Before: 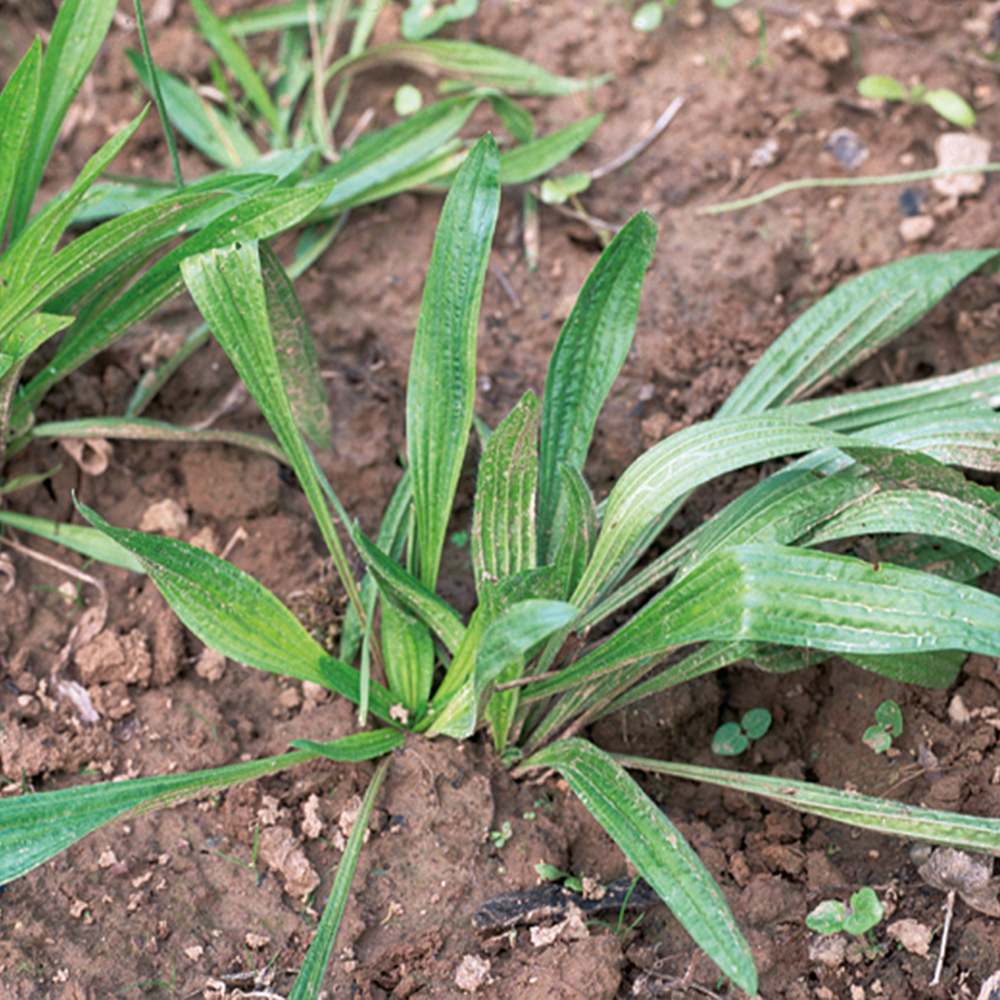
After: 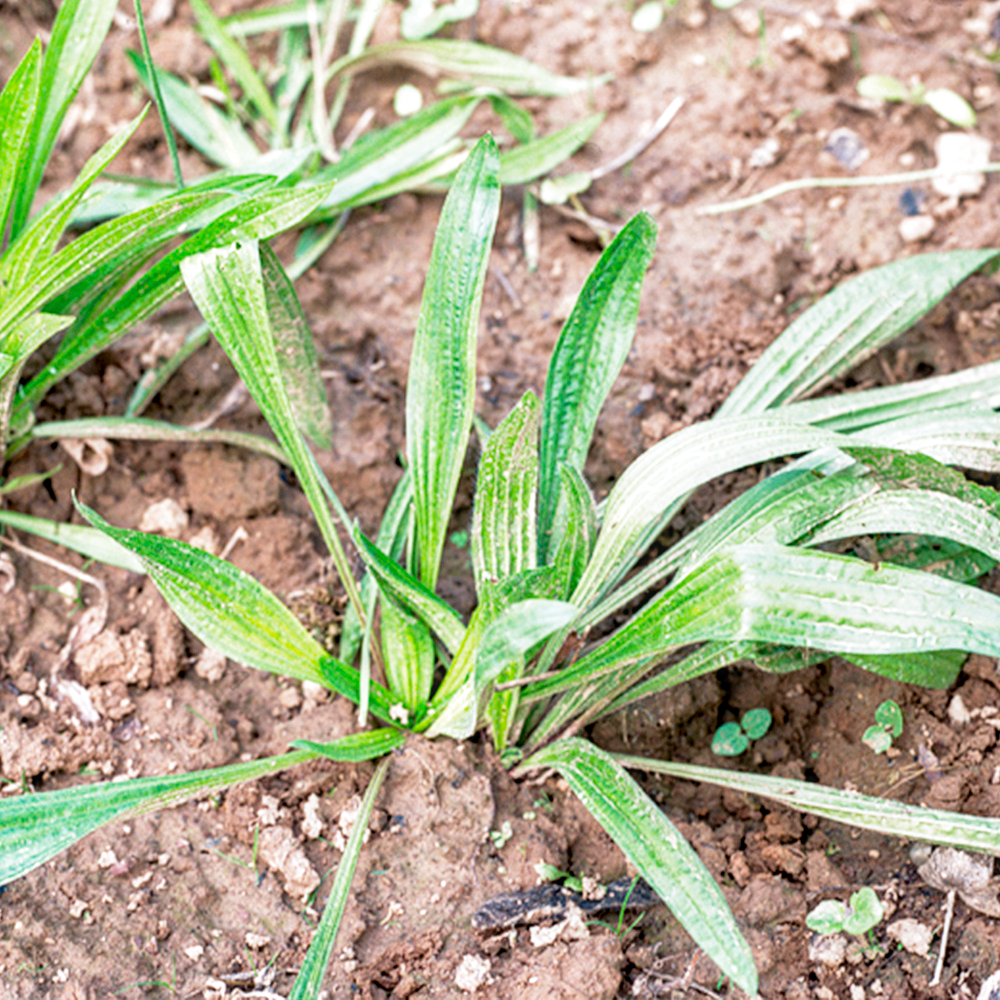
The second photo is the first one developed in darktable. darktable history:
color balance: output saturation 120%
filmic rgb: middle gray luminance 9.23%, black relative exposure -10.55 EV, white relative exposure 3.45 EV, threshold 6 EV, target black luminance 0%, hardness 5.98, latitude 59.69%, contrast 1.087, highlights saturation mix 5%, shadows ↔ highlights balance 29.23%, add noise in highlights 0, preserve chrominance no, color science v3 (2019), use custom middle-gray values true, iterations of high-quality reconstruction 0, contrast in highlights soft, enable highlight reconstruction true
local contrast: on, module defaults
